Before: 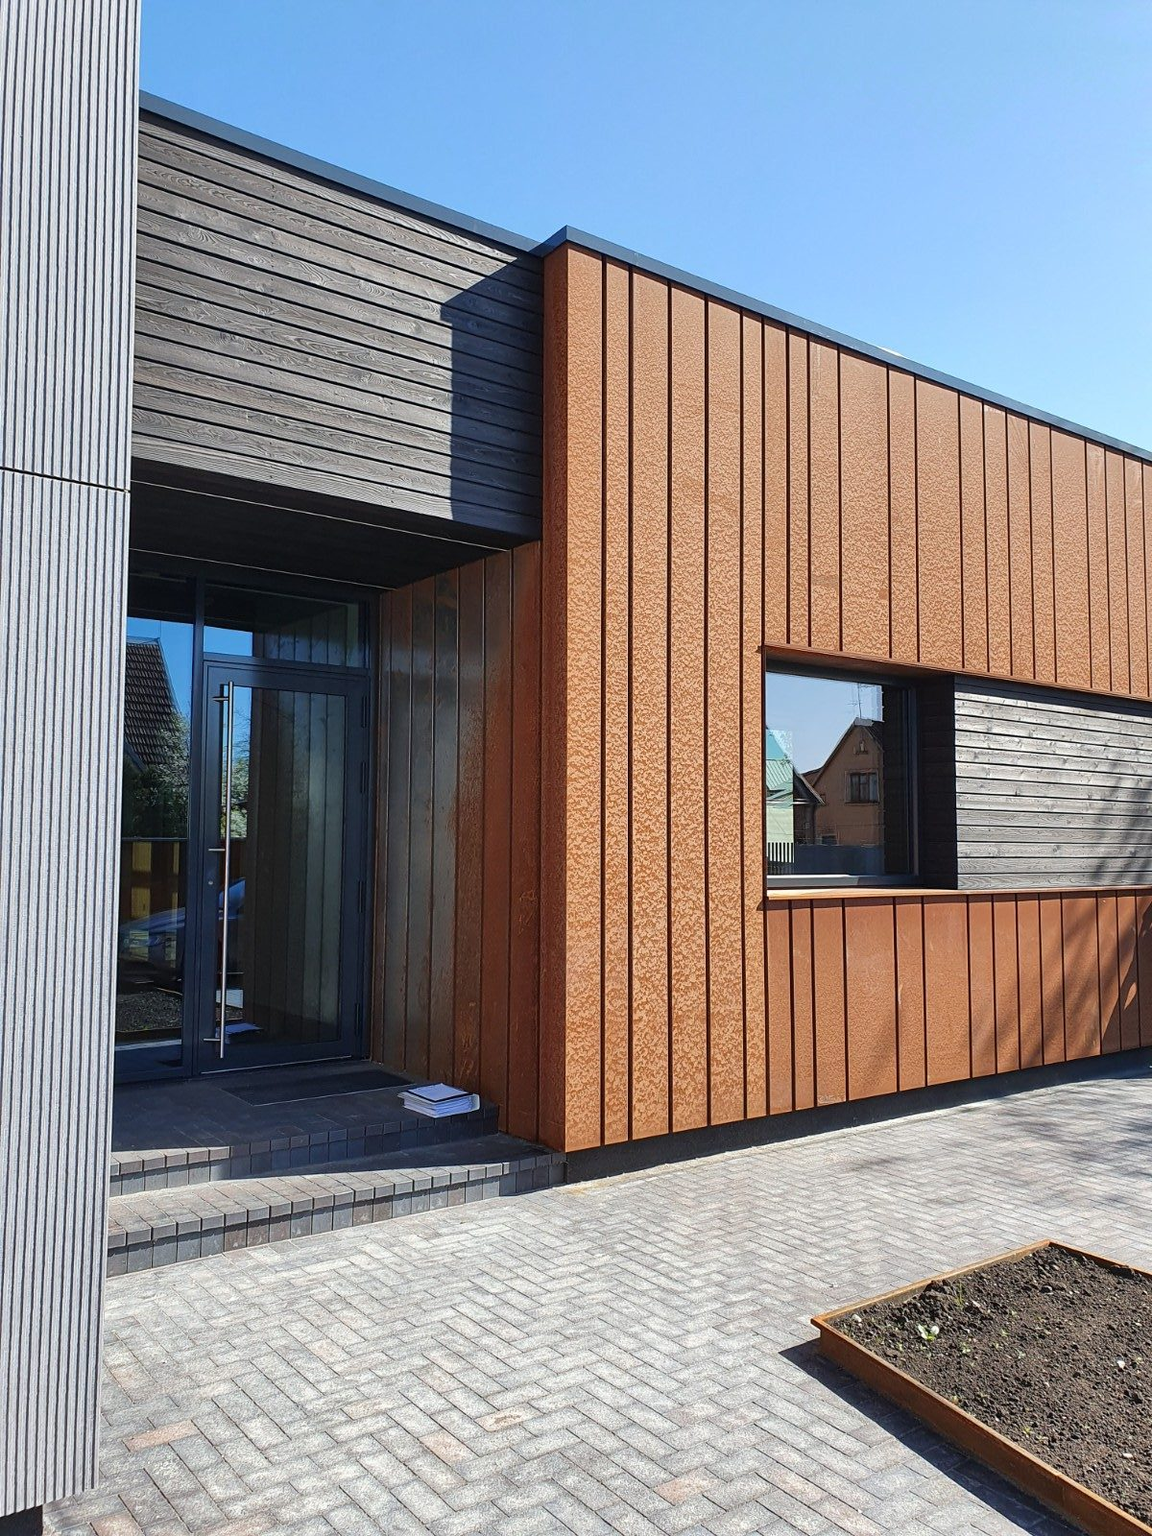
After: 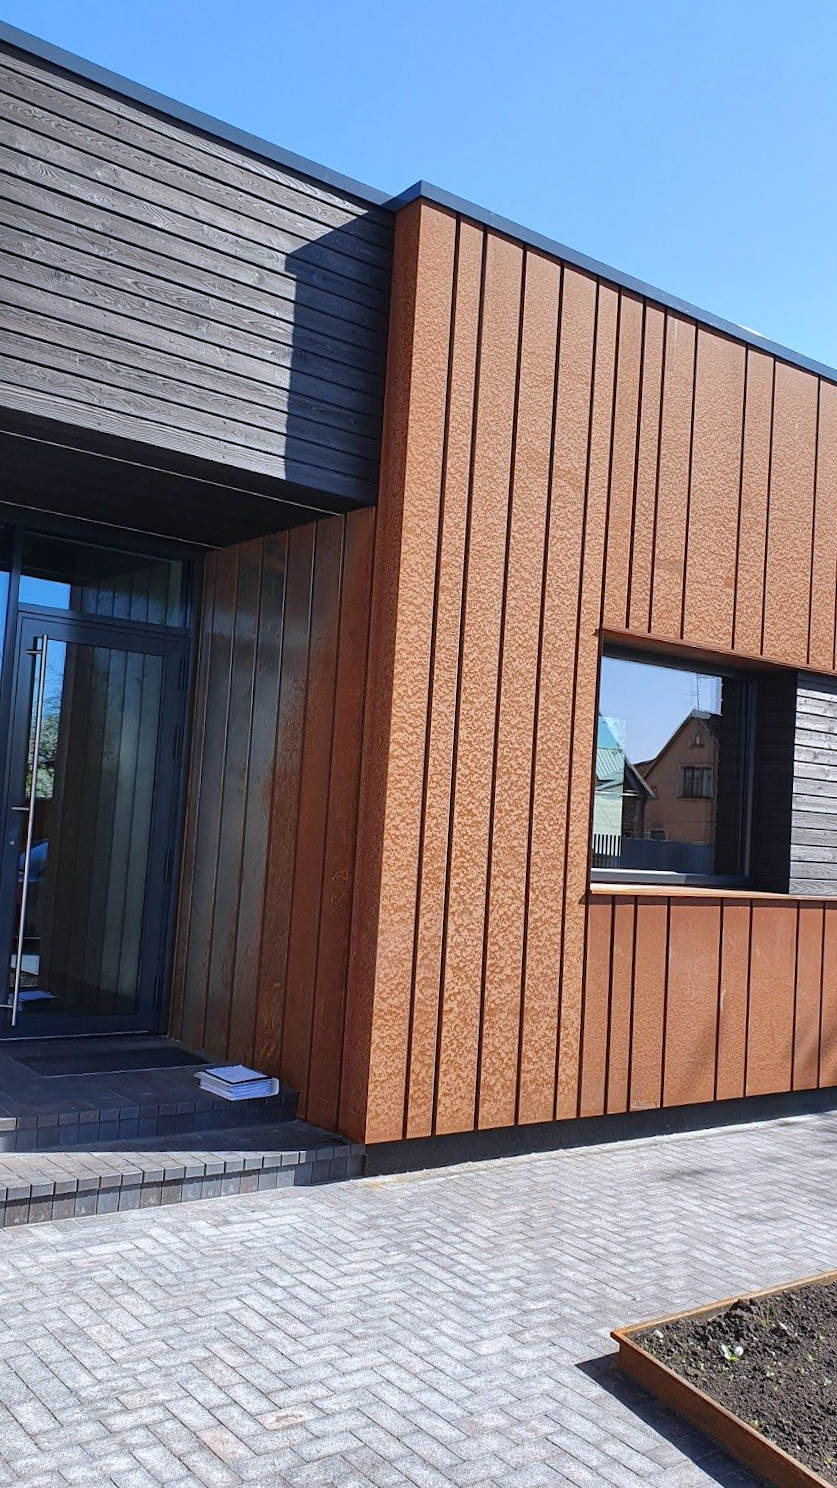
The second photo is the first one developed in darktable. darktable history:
color calibration: illuminant as shot in camera, x 0.358, y 0.373, temperature 4628.91 K
crop and rotate: angle -3.27°, left 14.277%, top 0.028%, right 10.766%, bottom 0.028%
